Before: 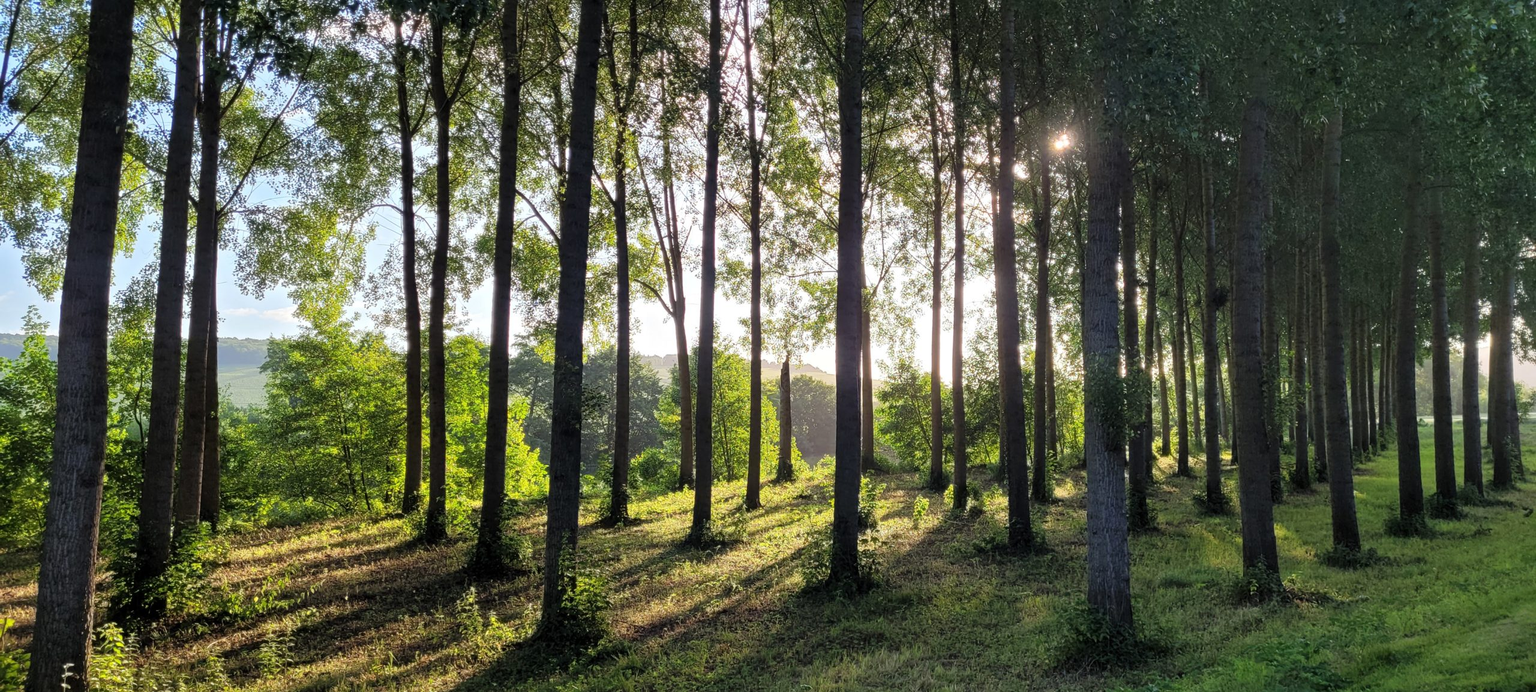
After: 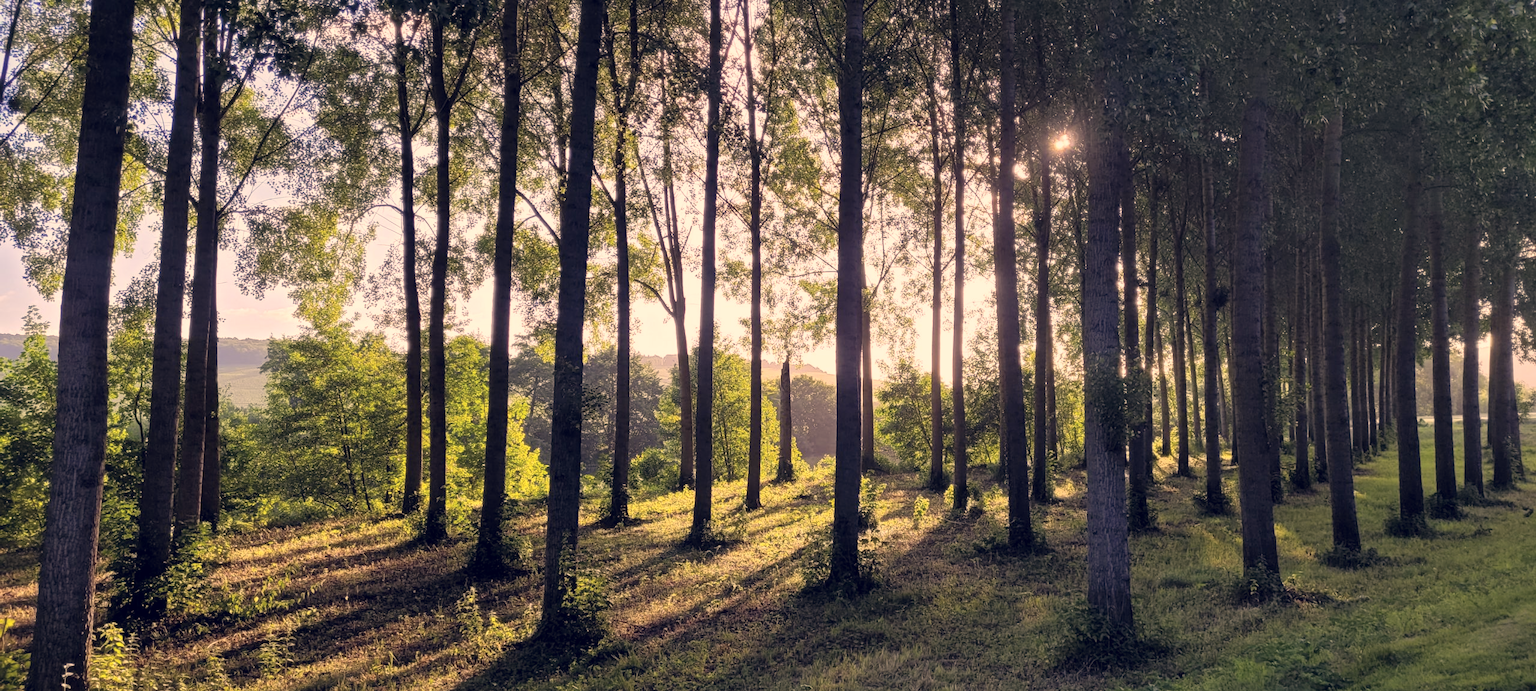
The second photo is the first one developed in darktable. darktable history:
color correction: highlights a* 19.88, highlights b* 27.19, shadows a* 3.48, shadows b* -18.06, saturation 0.752
